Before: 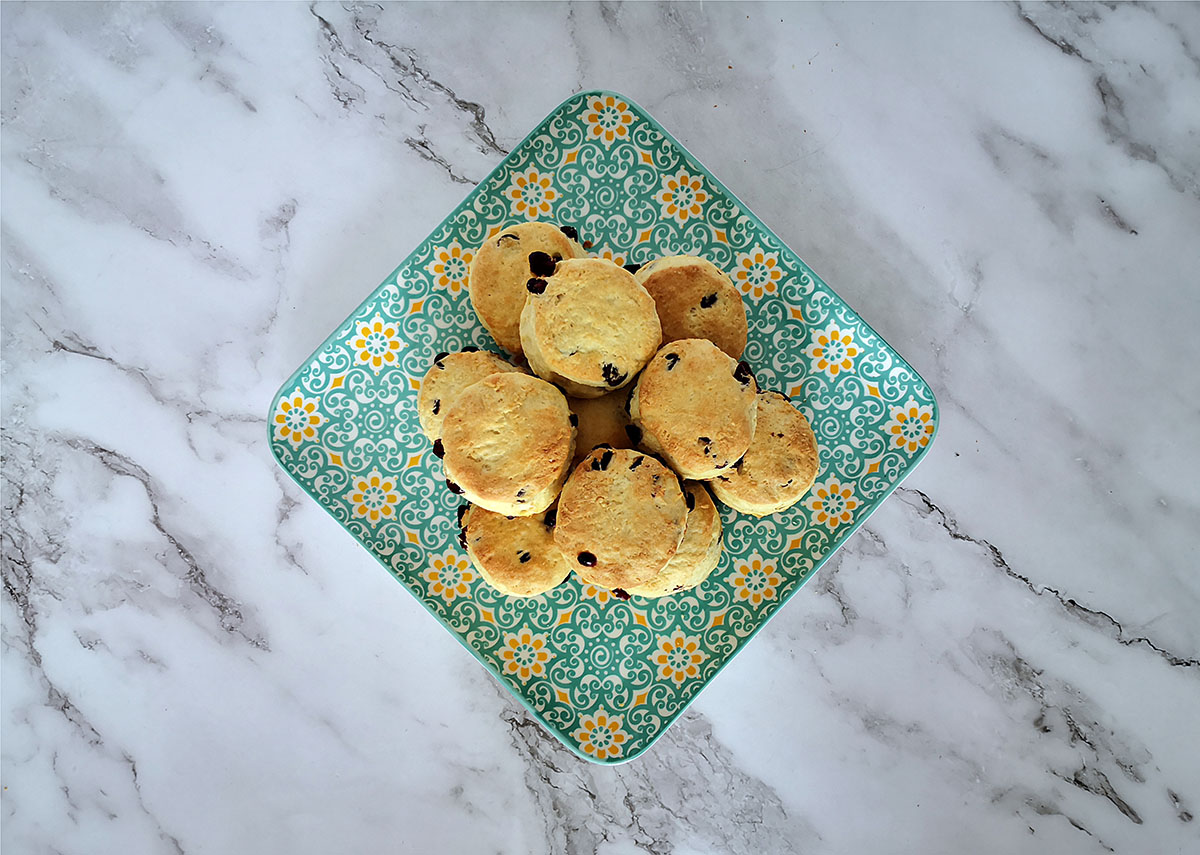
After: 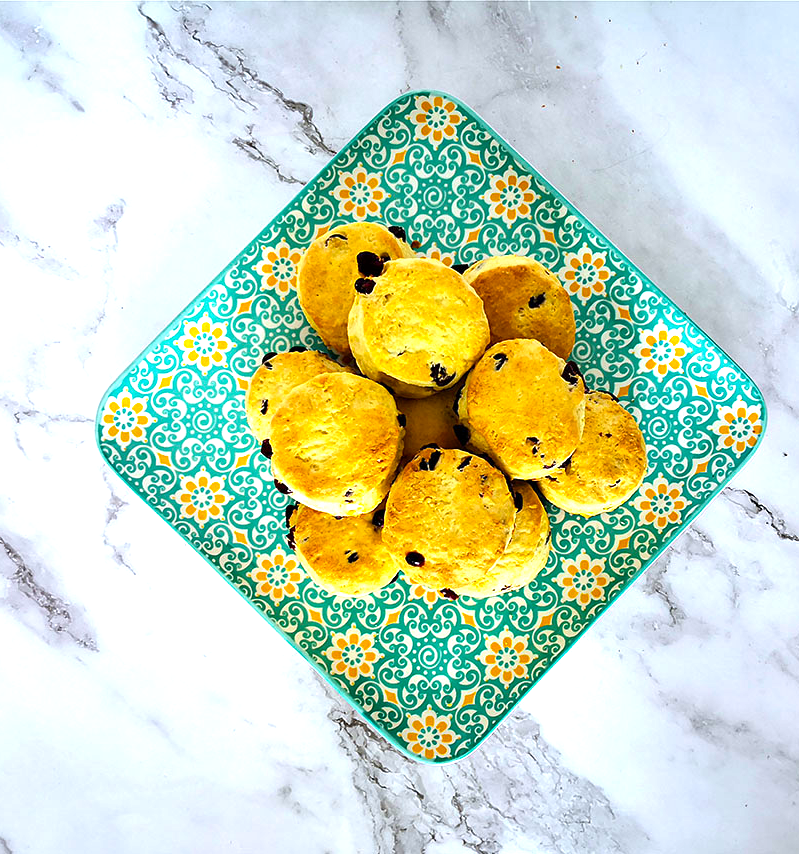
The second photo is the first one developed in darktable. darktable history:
crop and rotate: left 14.388%, right 18.952%
color balance rgb: perceptual saturation grading › global saturation 31.128%, perceptual brilliance grading › global brilliance 25.005%, global vibrance 20%
